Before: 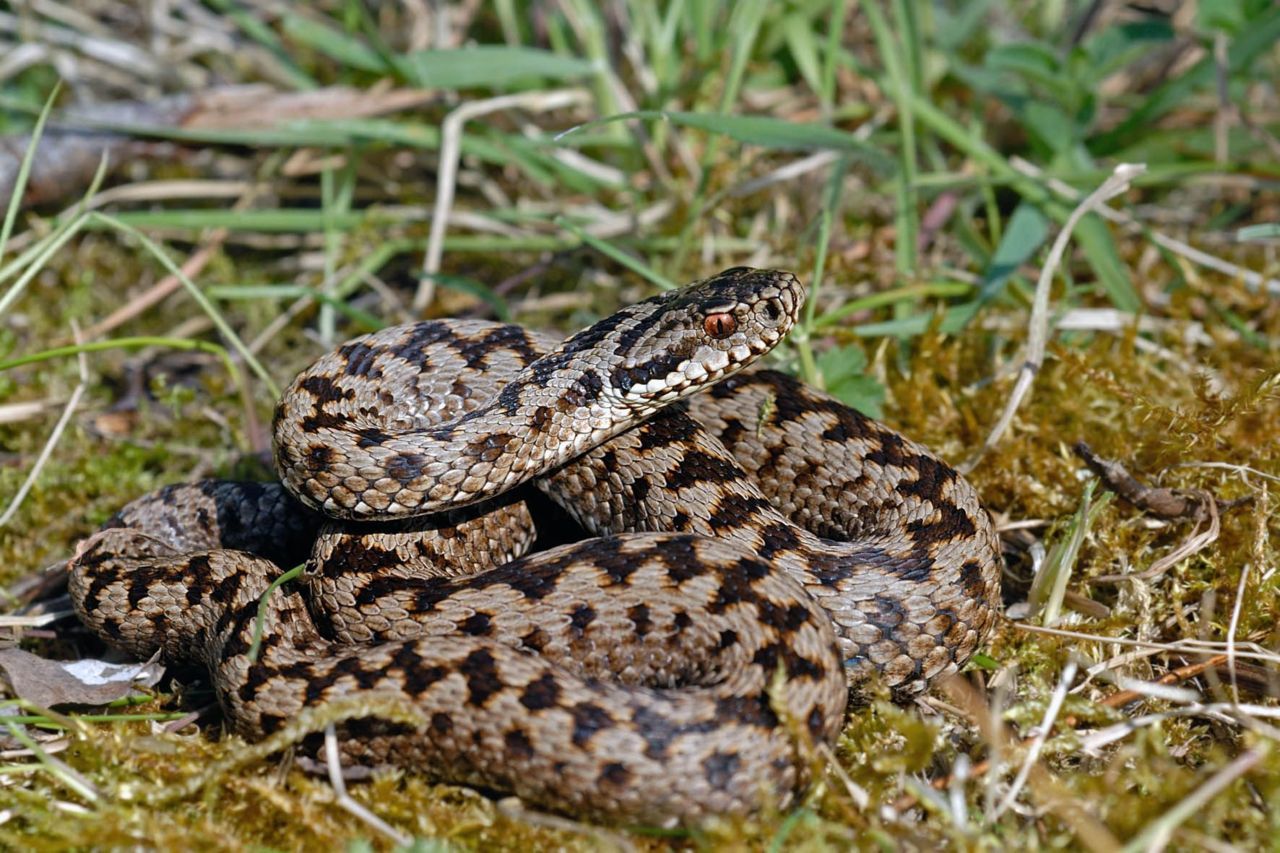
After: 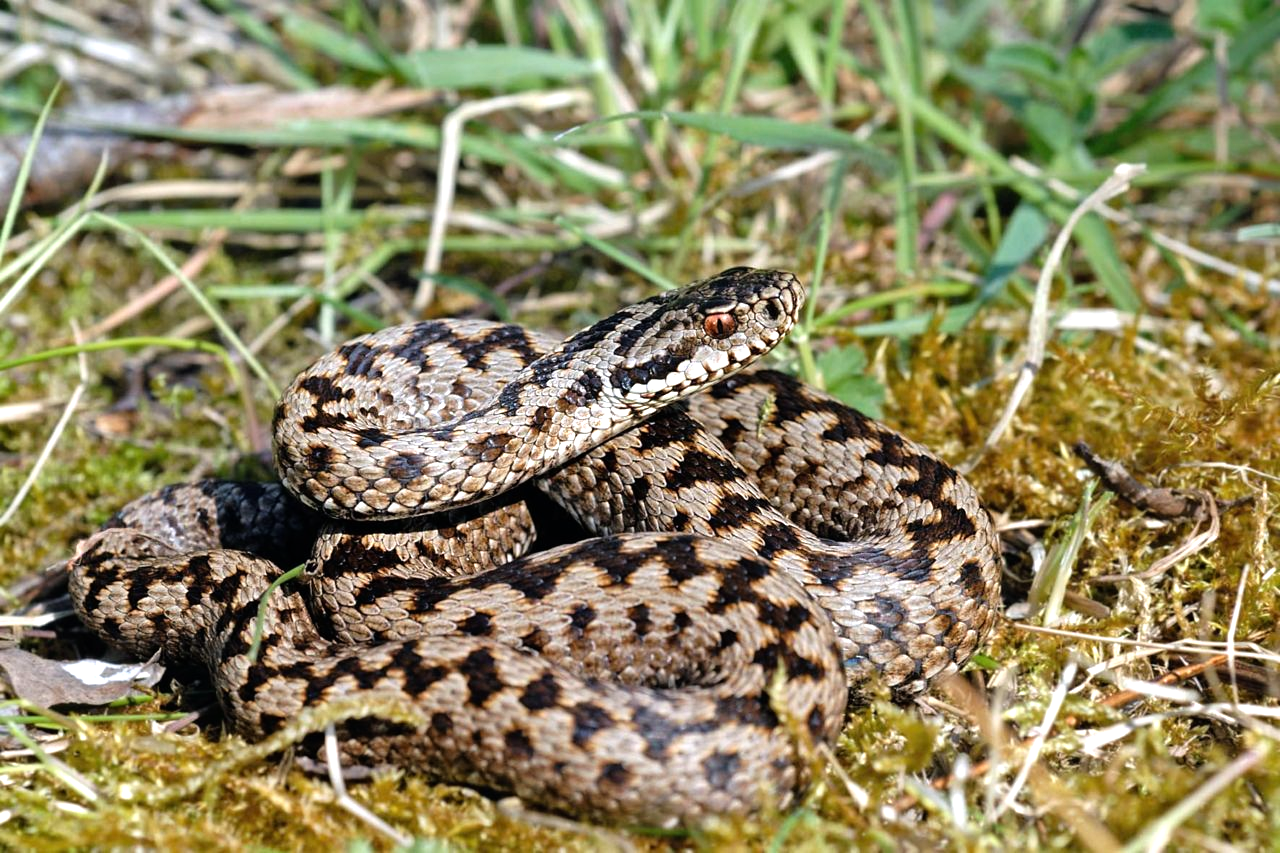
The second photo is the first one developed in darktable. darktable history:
tone equalizer: -8 EV -0.774 EV, -7 EV -0.732 EV, -6 EV -0.631 EV, -5 EV -0.402 EV, -3 EV 0.39 EV, -2 EV 0.6 EV, -1 EV 0.674 EV, +0 EV 0.764 EV
